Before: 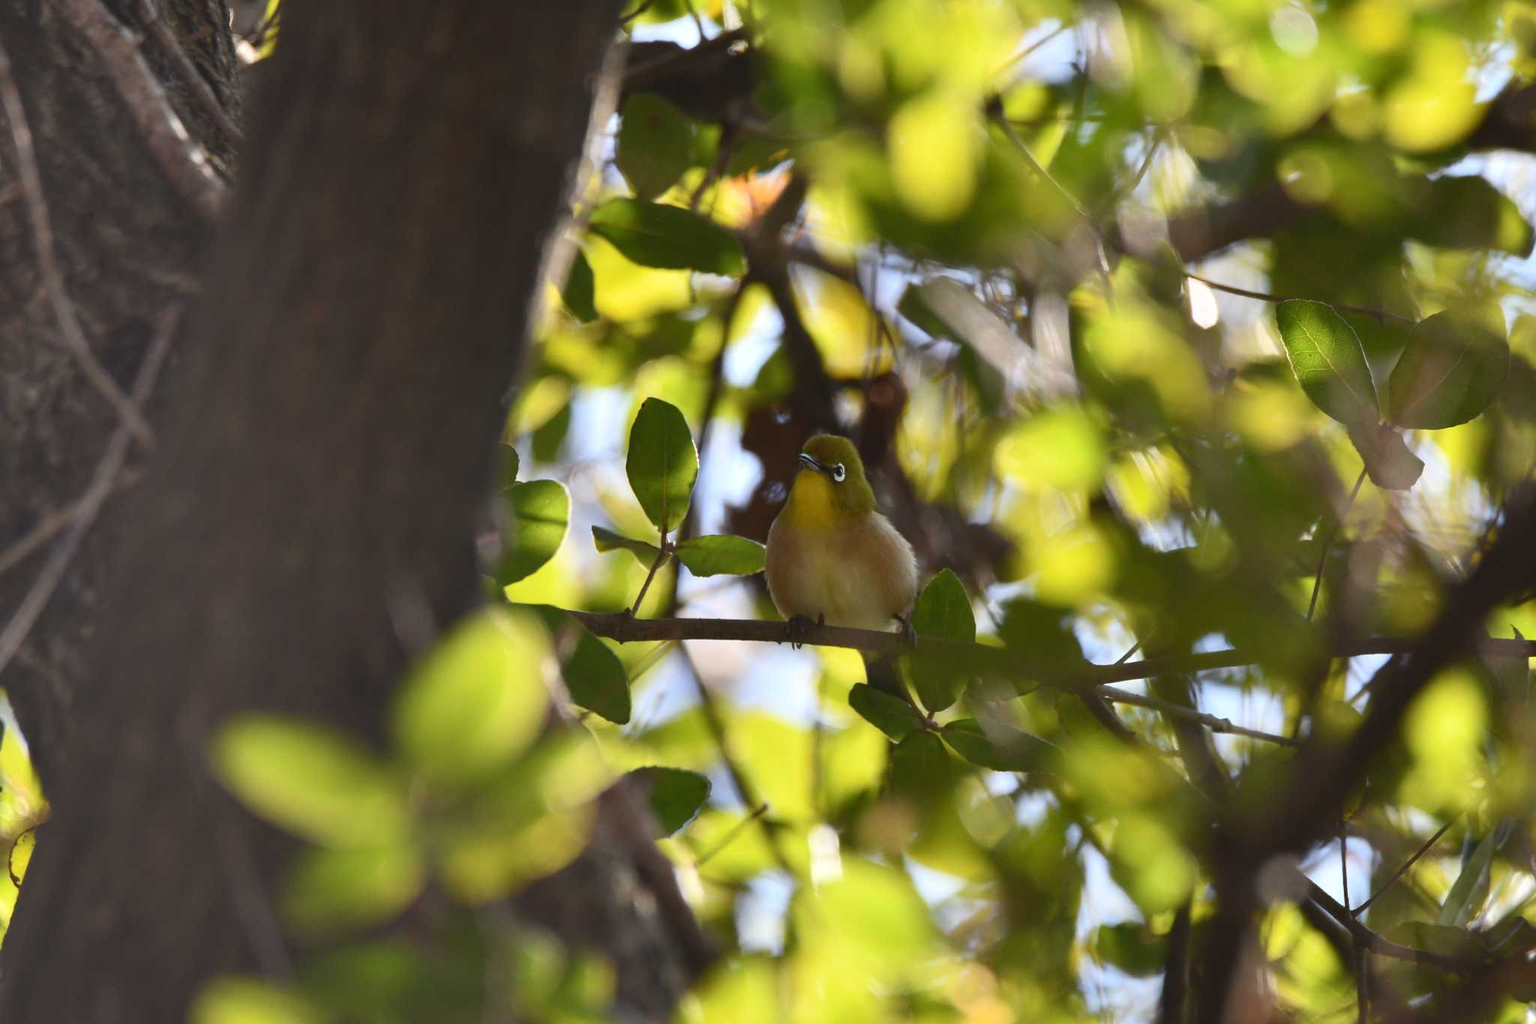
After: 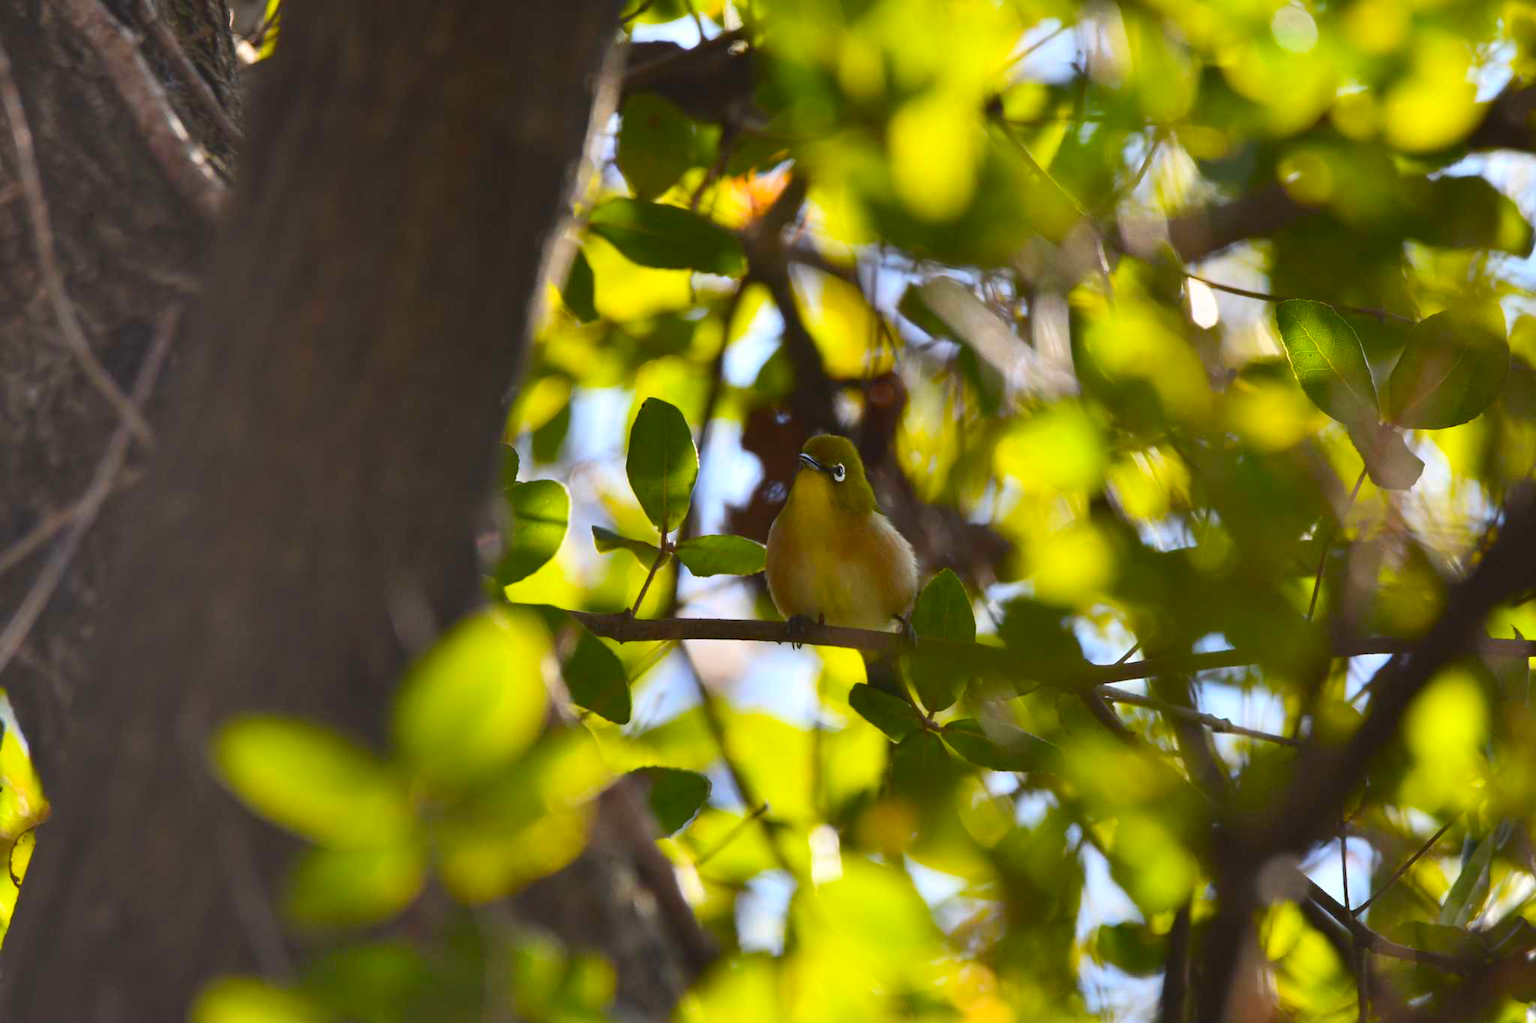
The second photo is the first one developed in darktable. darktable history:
color balance rgb: linear chroma grading › global chroma 20.148%, perceptual saturation grading › global saturation 10.462%, global vibrance 20%
